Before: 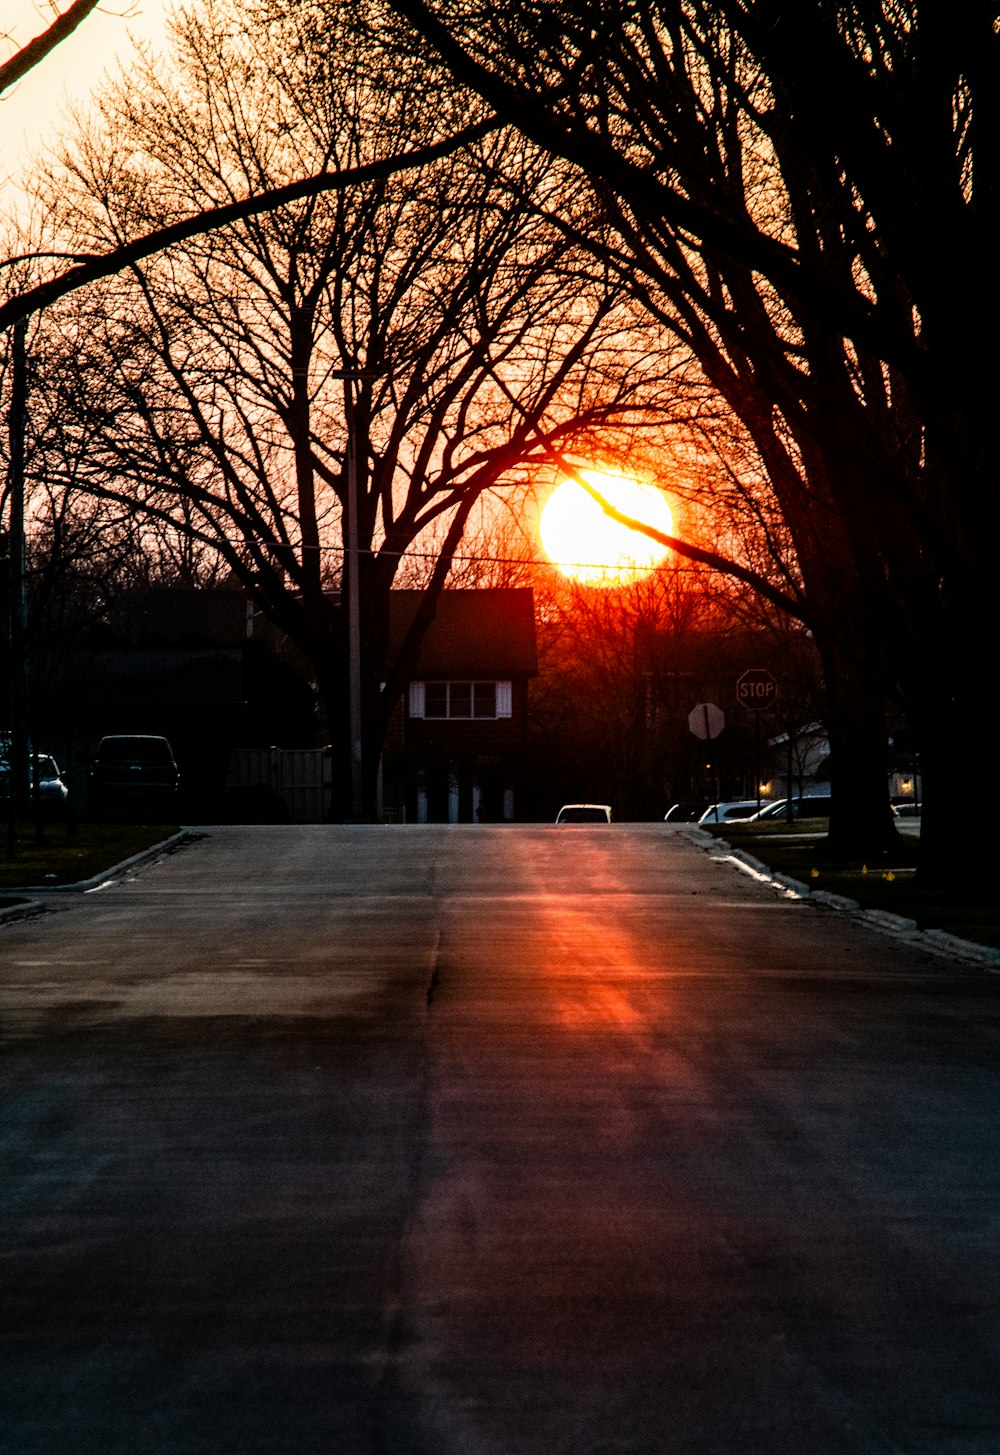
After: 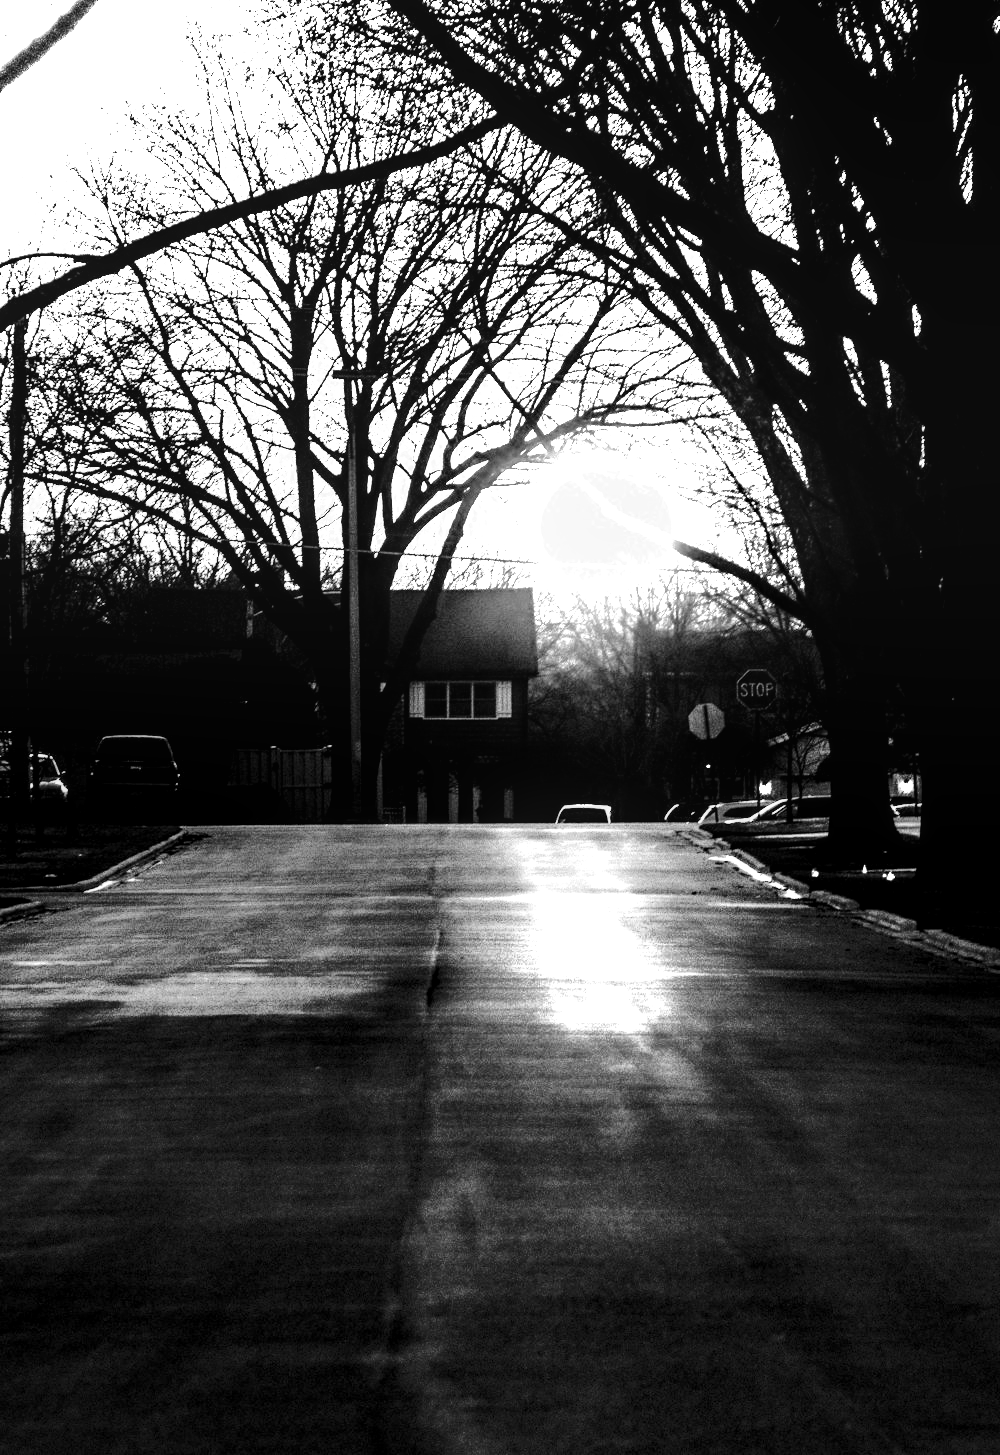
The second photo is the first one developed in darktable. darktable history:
local contrast: on, module defaults
color zones: curves: ch0 [(0, 0.554) (0.146, 0.662) (0.293, 0.86) (0.503, 0.774) (0.637, 0.106) (0.74, 0.072) (0.866, 0.488) (0.998, 0.569)]; ch1 [(0, 0) (0.143, 0) (0.286, 0) (0.429, 0) (0.571, 0) (0.714, 0) (0.857, 0)]
base curve: curves: ch0 [(0, 0) (0.036, 0.037) (0.121, 0.228) (0.46, 0.76) (0.859, 0.983) (1, 1)], preserve colors none
exposure: black level correction 0.001, exposure 0.675 EV, compensate highlight preservation false
